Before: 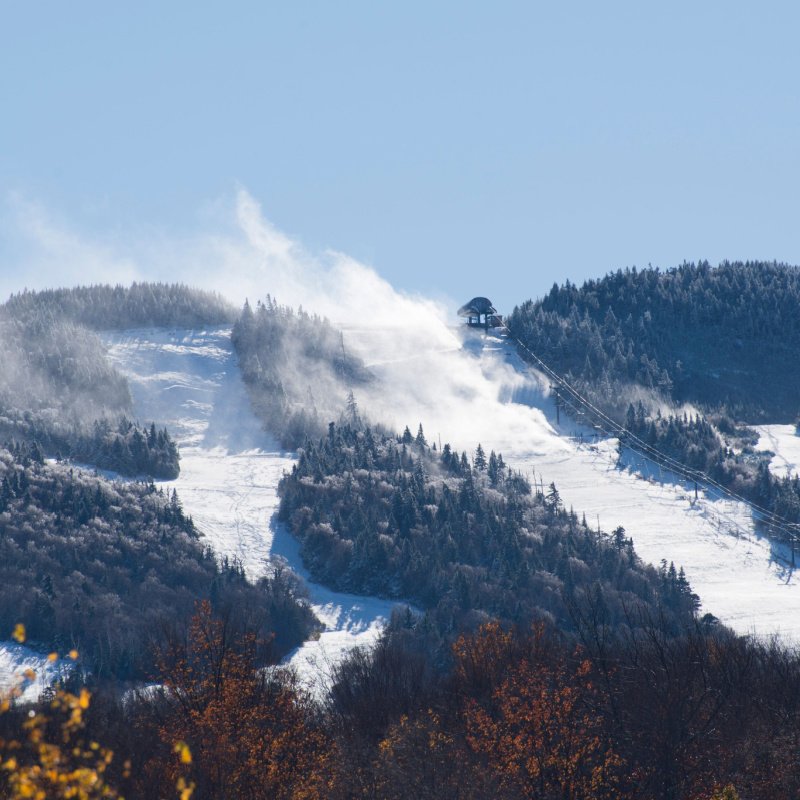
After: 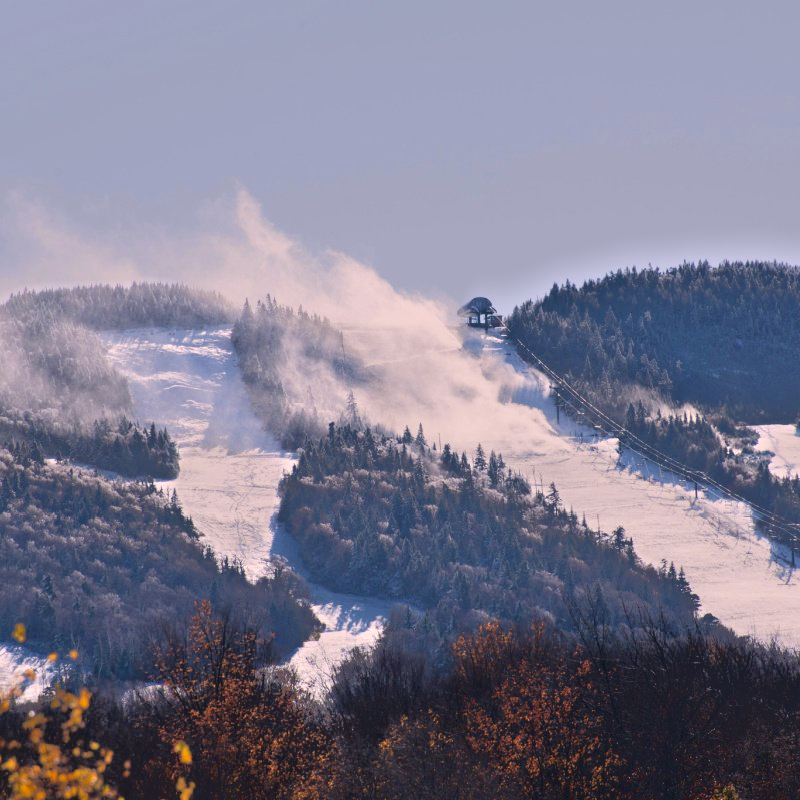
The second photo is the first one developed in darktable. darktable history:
tone equalizer: -7 EV -0.631 EV, -6 EV 0.985 EV, -5 EV -0.478 EV, -4 EV 0.44 EV, -3 EV 0.441 EV, -2 EV 0.151 EV, -1 EV -0.126 EV, +0 EV -0.371 EV
color correction: highlights a* 12.36, highlights b* 5.46
